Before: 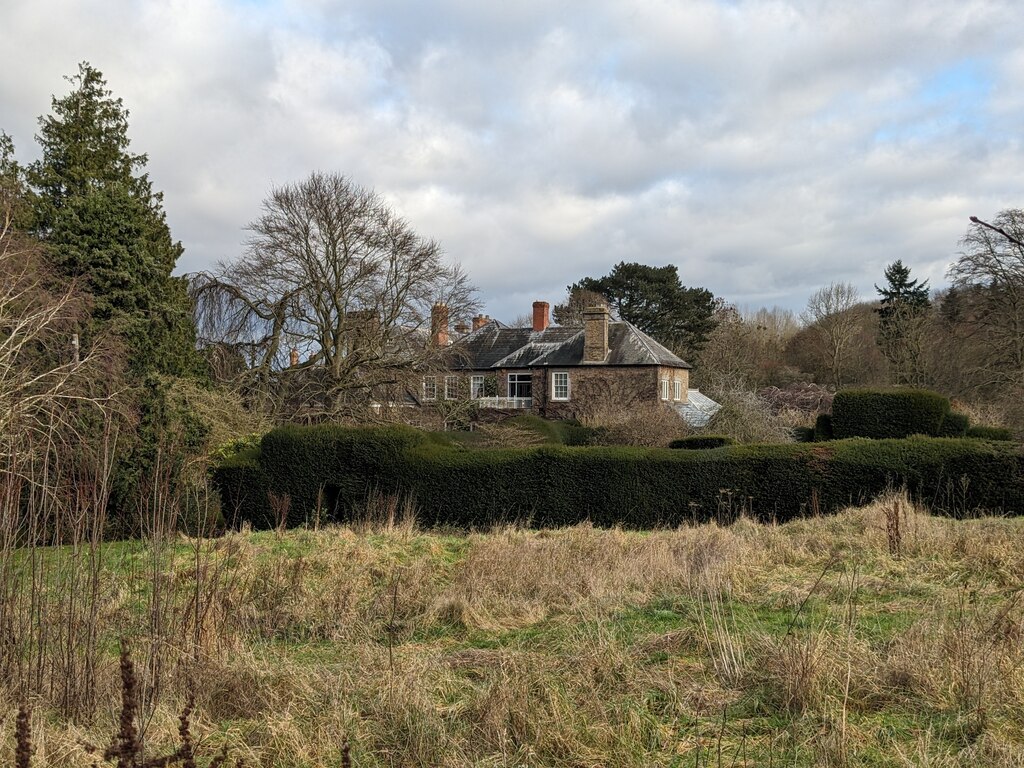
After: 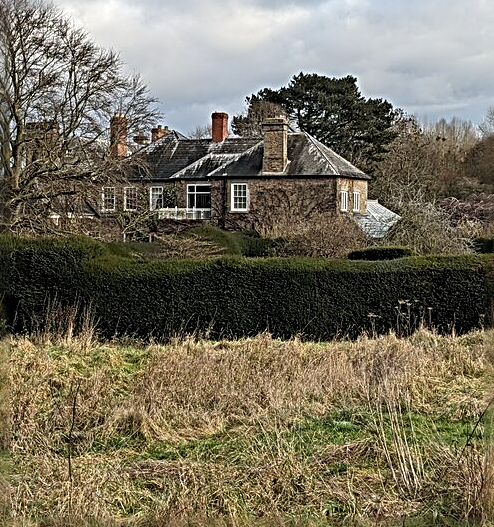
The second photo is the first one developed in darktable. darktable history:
sharpen: radius 3.69, amount 0.928
crop: left 31.379%, top 24.658%, right 20.326%, bottom 6.628%
